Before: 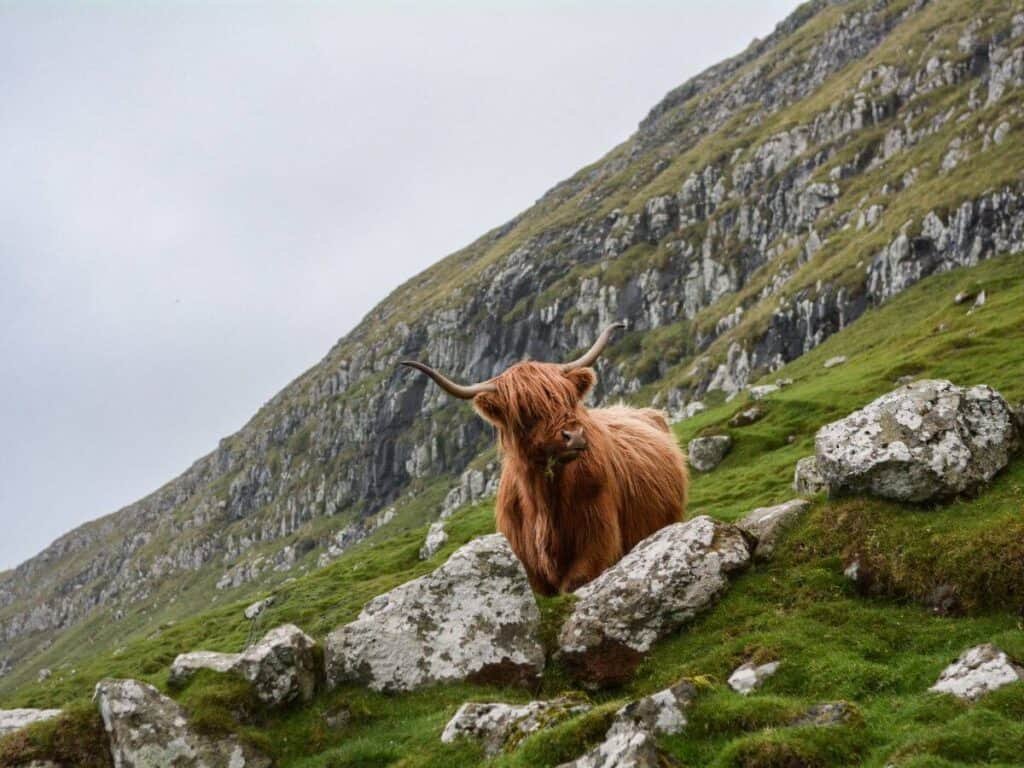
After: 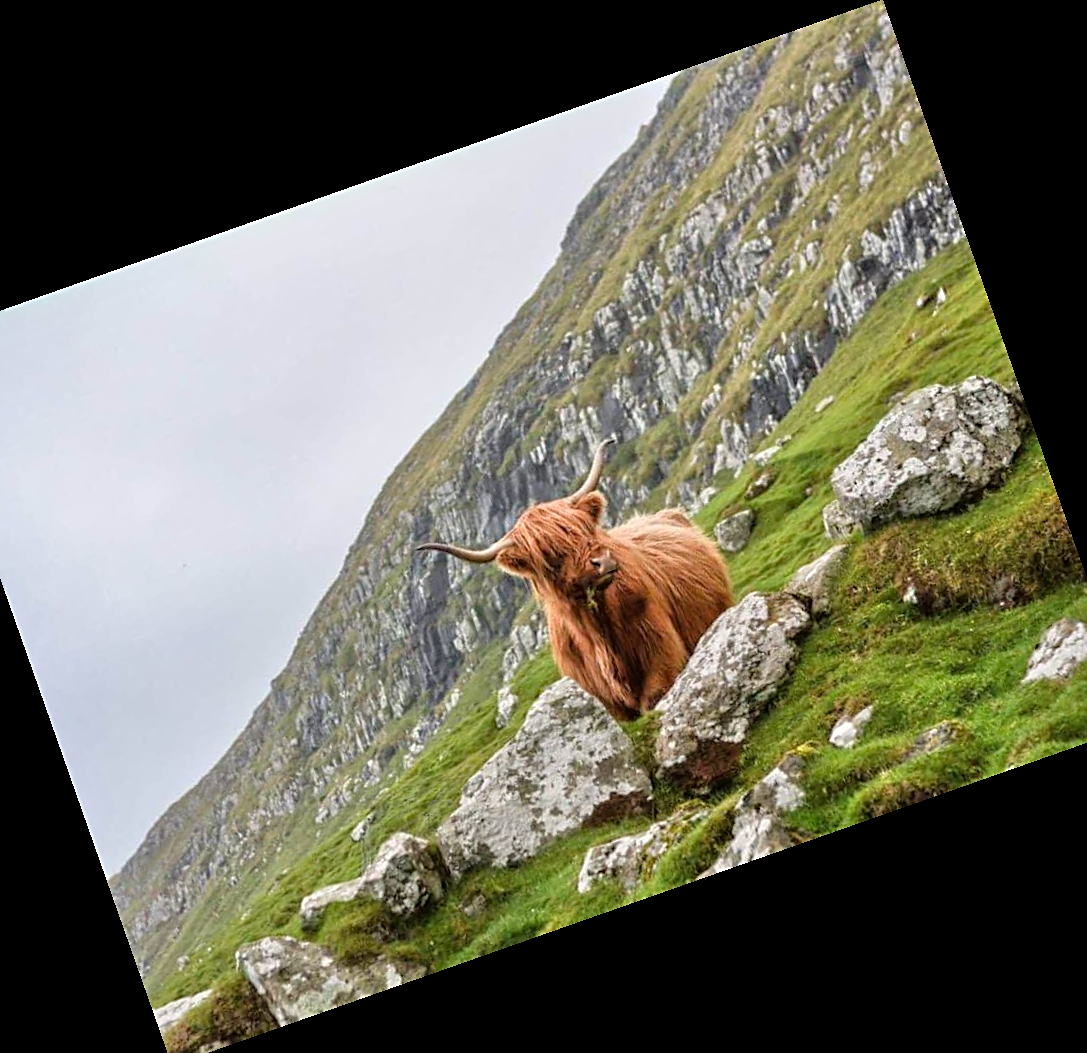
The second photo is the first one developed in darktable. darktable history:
crop and rotate: angle 19.43°, left 6.812%, right 4.125%, bottom 1.087%
sharpen: on, module defaults
tone equalizer: -7 EV 0.15 EV, -6 EV 0.6 EV, -5 EV 1.15 EV, -4 EV 1.33 EV, -3 EV 1.15 EV, -2 EV 0.6 EV, -1 EV 0.15 EV, mask exposure compensation -0.5 EV
